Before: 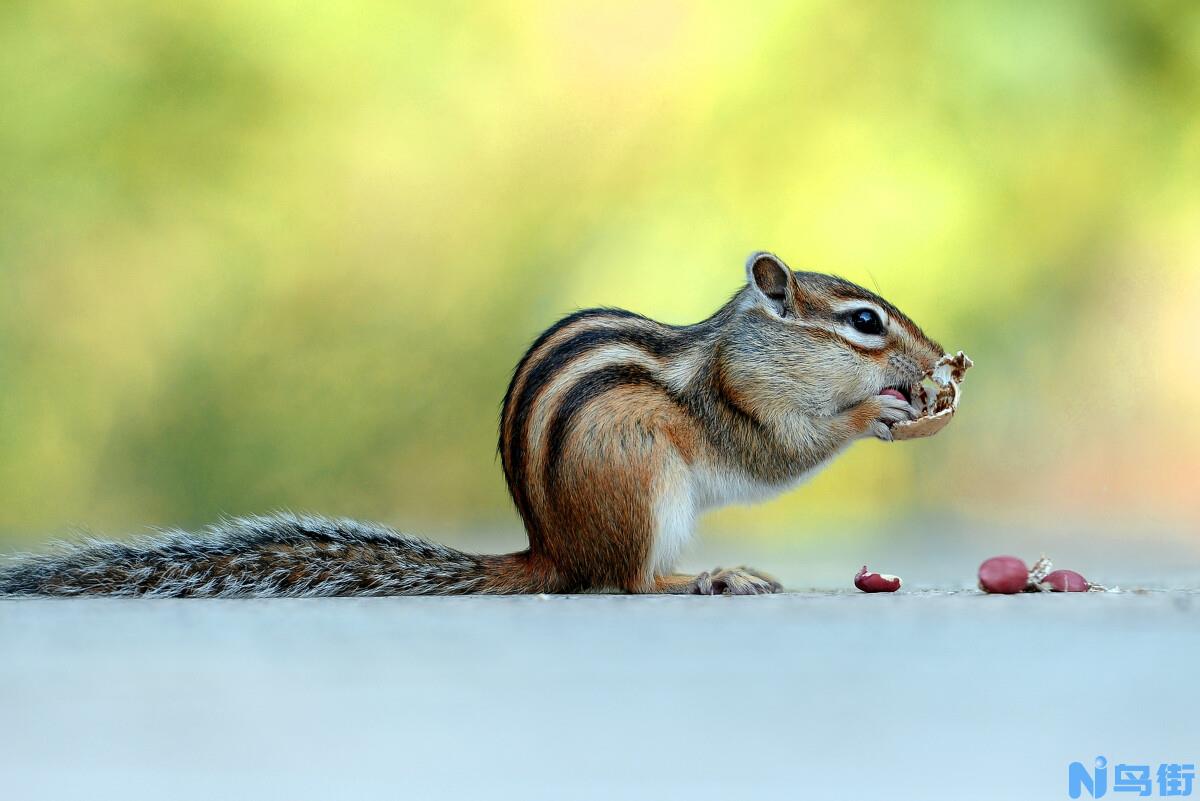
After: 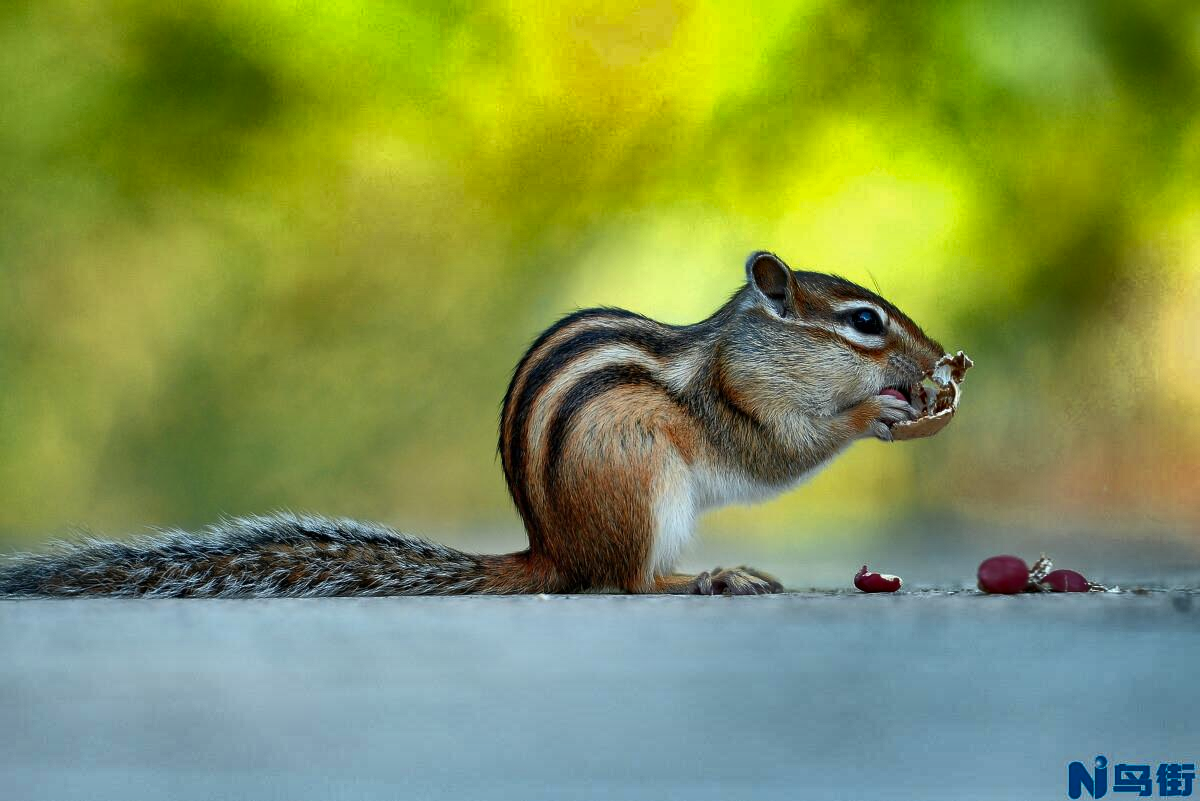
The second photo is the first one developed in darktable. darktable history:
shadows and highlights: shadows 20.91, highlights -82.73, soften with gaussian
